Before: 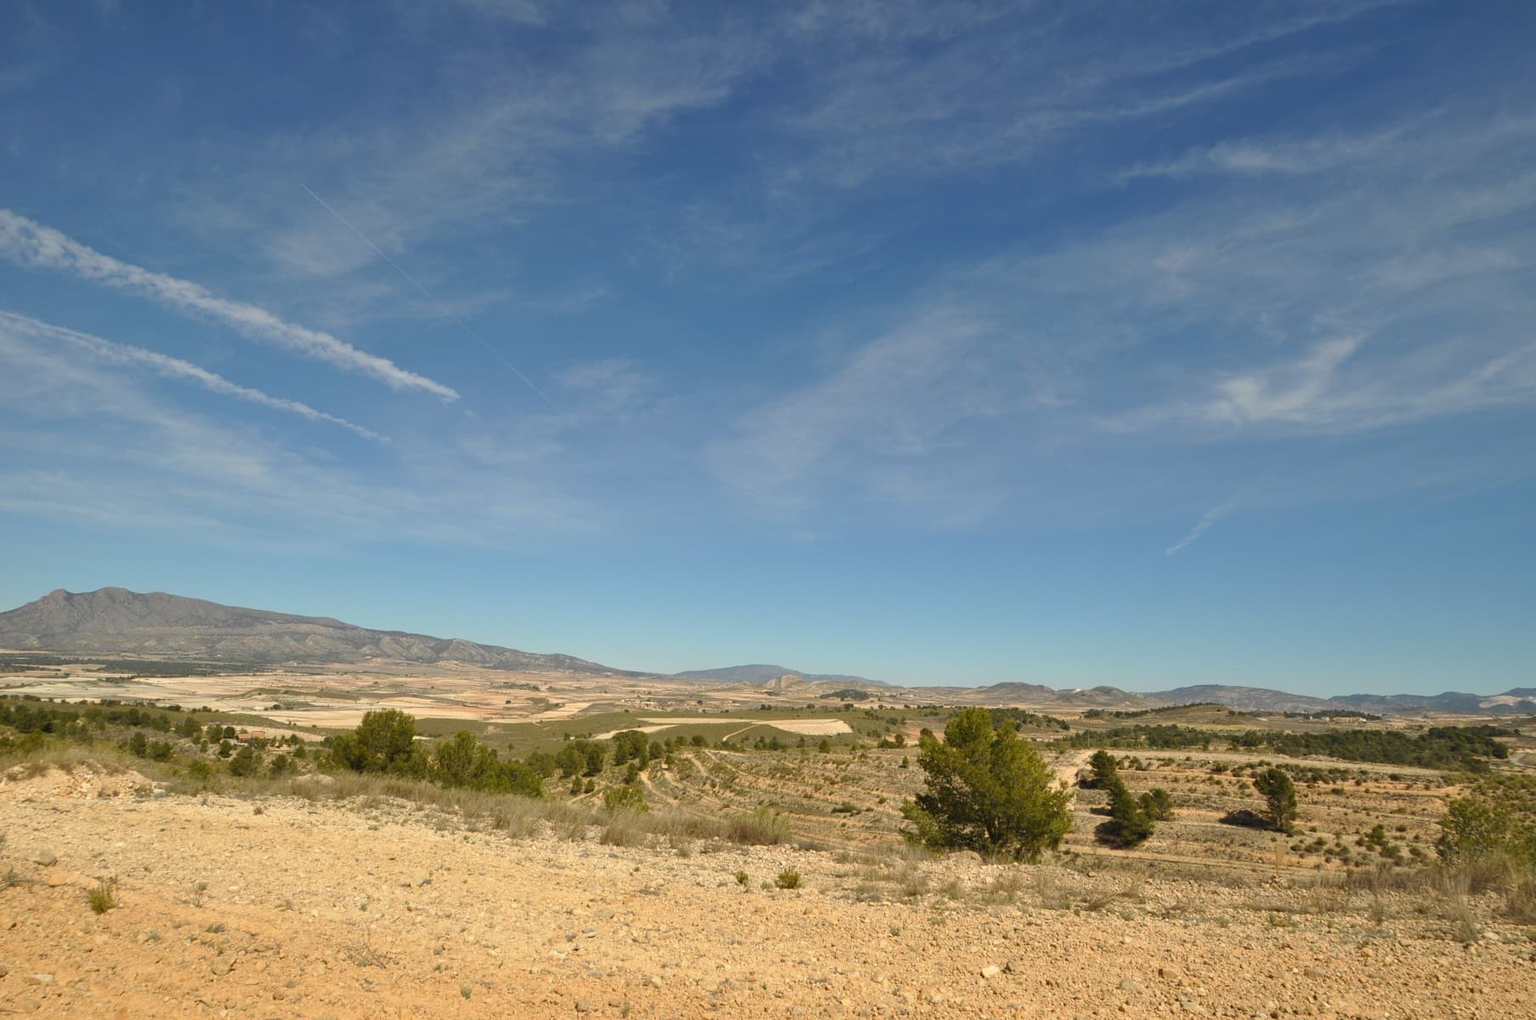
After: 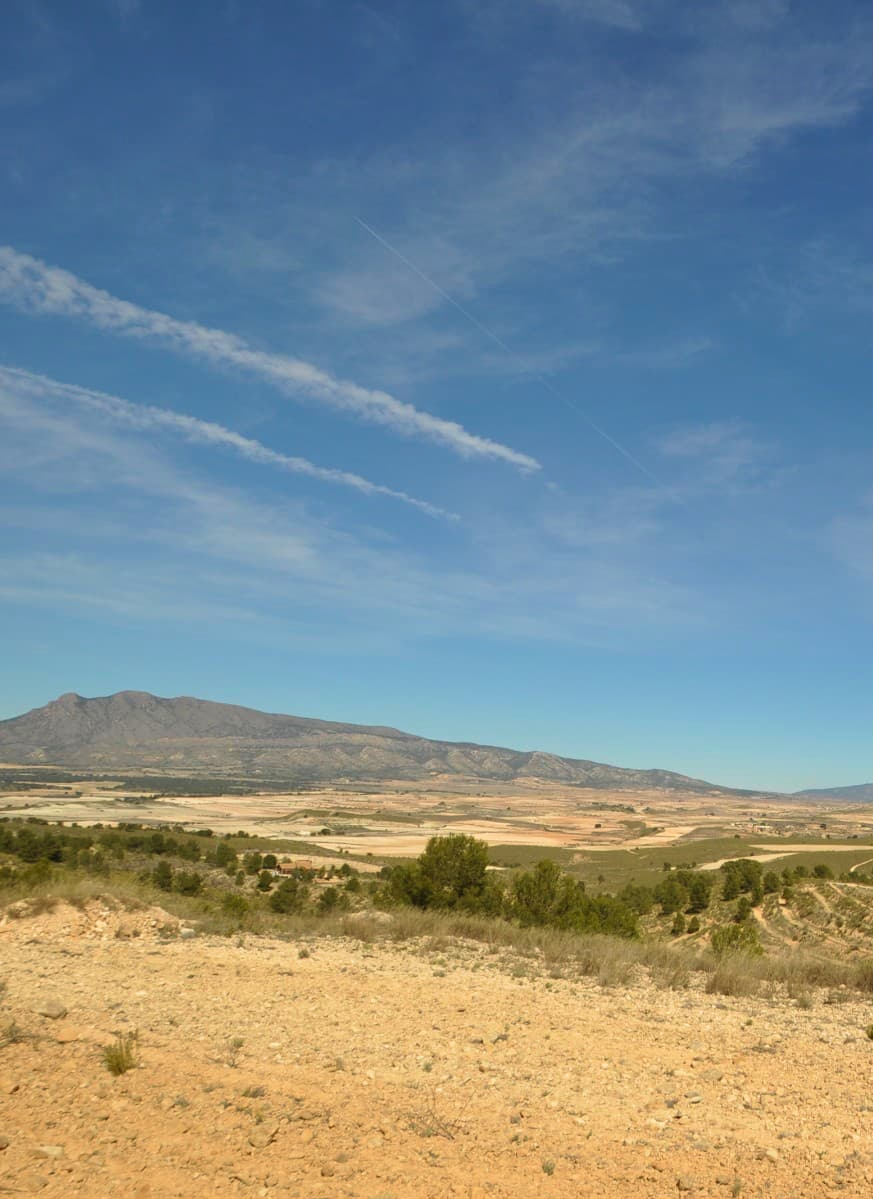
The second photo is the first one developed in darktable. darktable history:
velvia: on, module defaults
crop and rotate: left 0.033%, top 0%, right 51.612%
